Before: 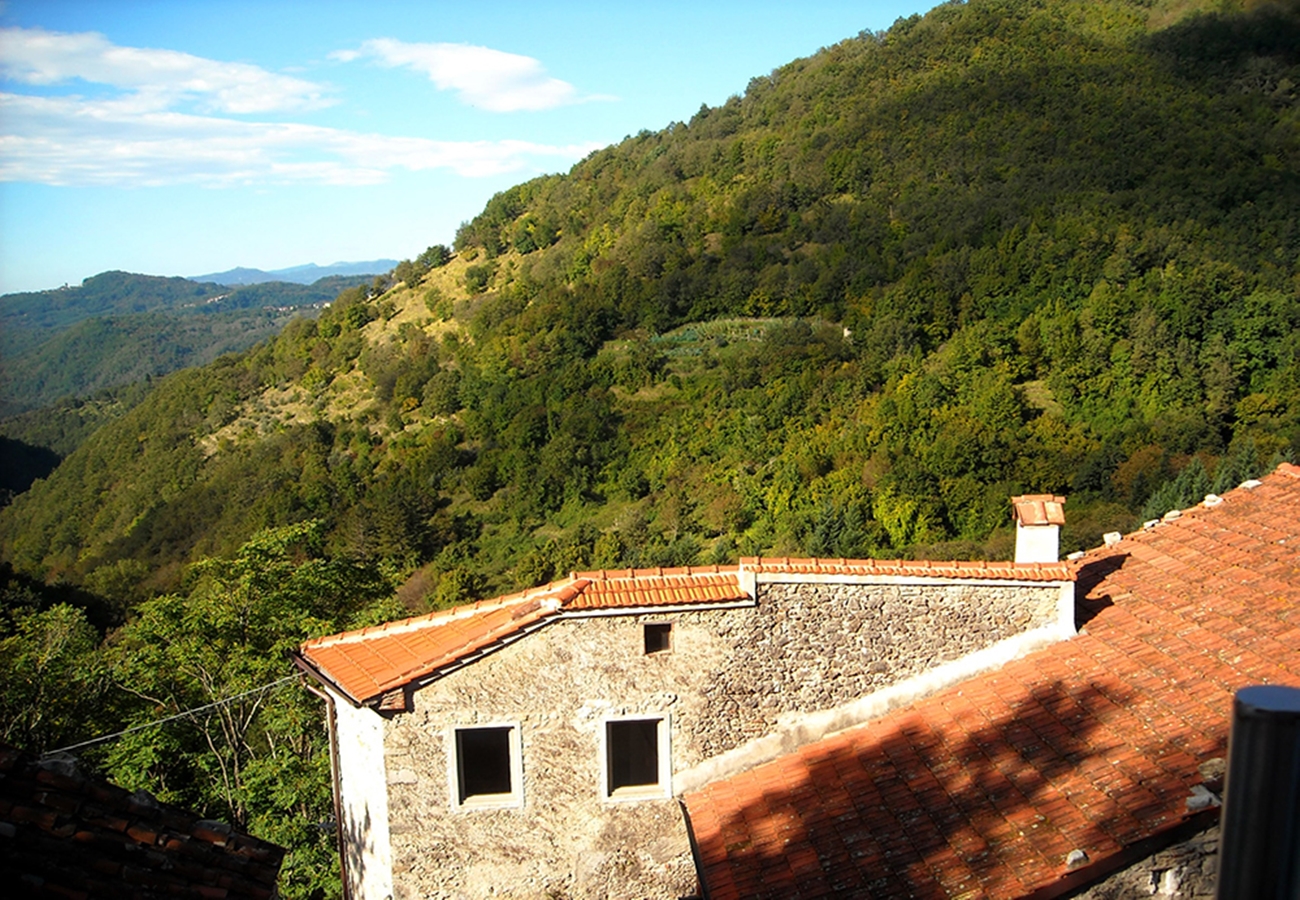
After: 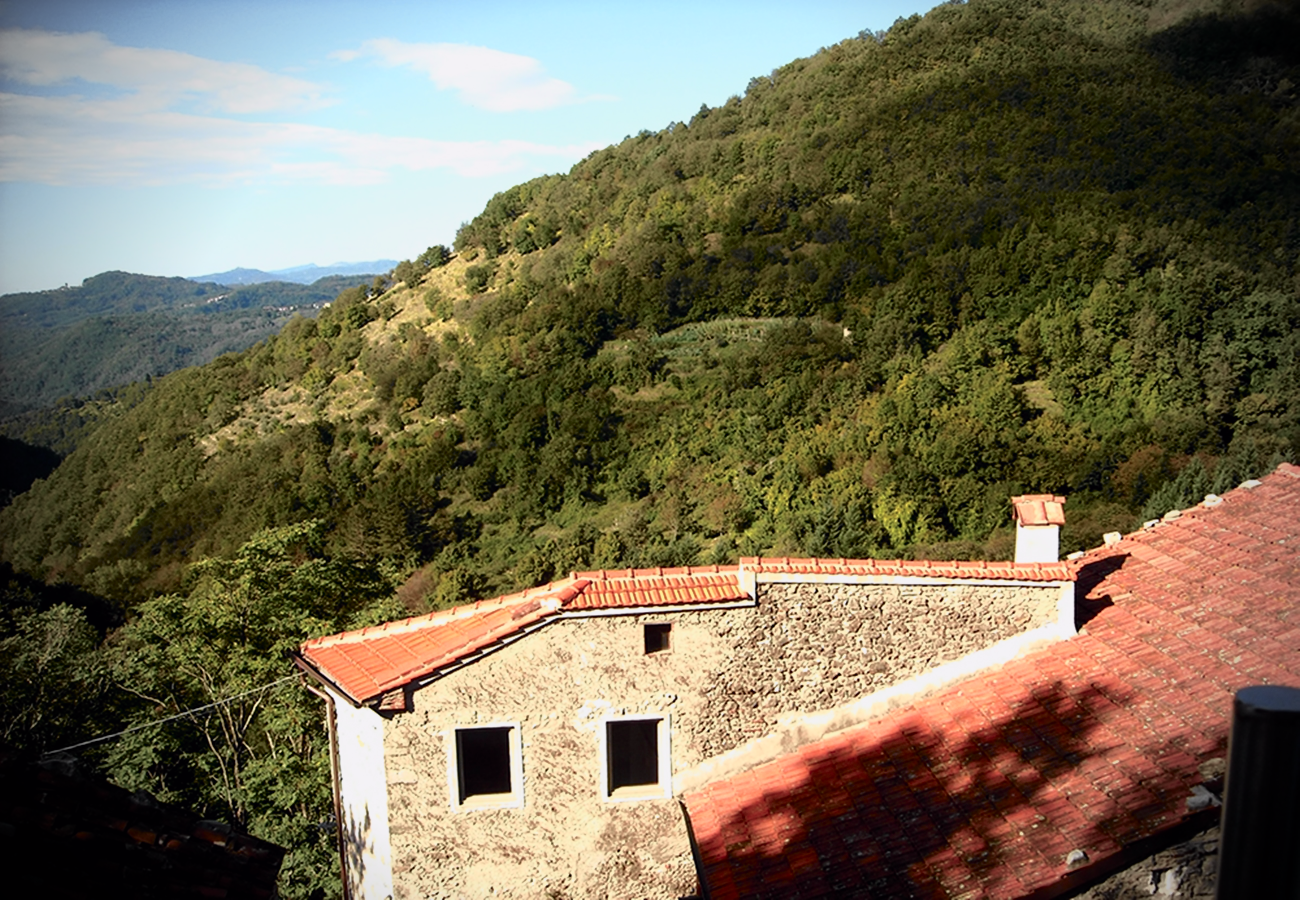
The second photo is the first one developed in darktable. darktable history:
tone curve: curves: ch0 [(0, 0) (0.105, 0.068) (0.195, 0.162) (0.283, 0.283) (0.384, 0.404) (0.485, 0.531) (0.638, 0.681) (0.795, 0.879) (1, 0.977)]; ch1 [(0, 0) (0.161, 0.092) (0.35, 0.33) (0.379, 0.401) (0.456, 0.469) (0.498, 0.503) (0.531, 0.537) (0.596, 0.621) (0.635, 0.671) (1, 1)]; ch2 [(0, 0) (0.371, 0.362) (0.437, 0.437) (0.483, 0.484) (0.53, 0.515) (0.56, 0.58) (0.622, 0.606) (1, 1)], color space Lab, independent channels, preserve colors none
exposure: black level correction 0.001, exposure -0.2 EV, compensate highlight preservation false
base curve: exposure shift 0, preserve colors none
vignetting: fall-off start 75%, brightness -0.692, width/height ratio 1.084
